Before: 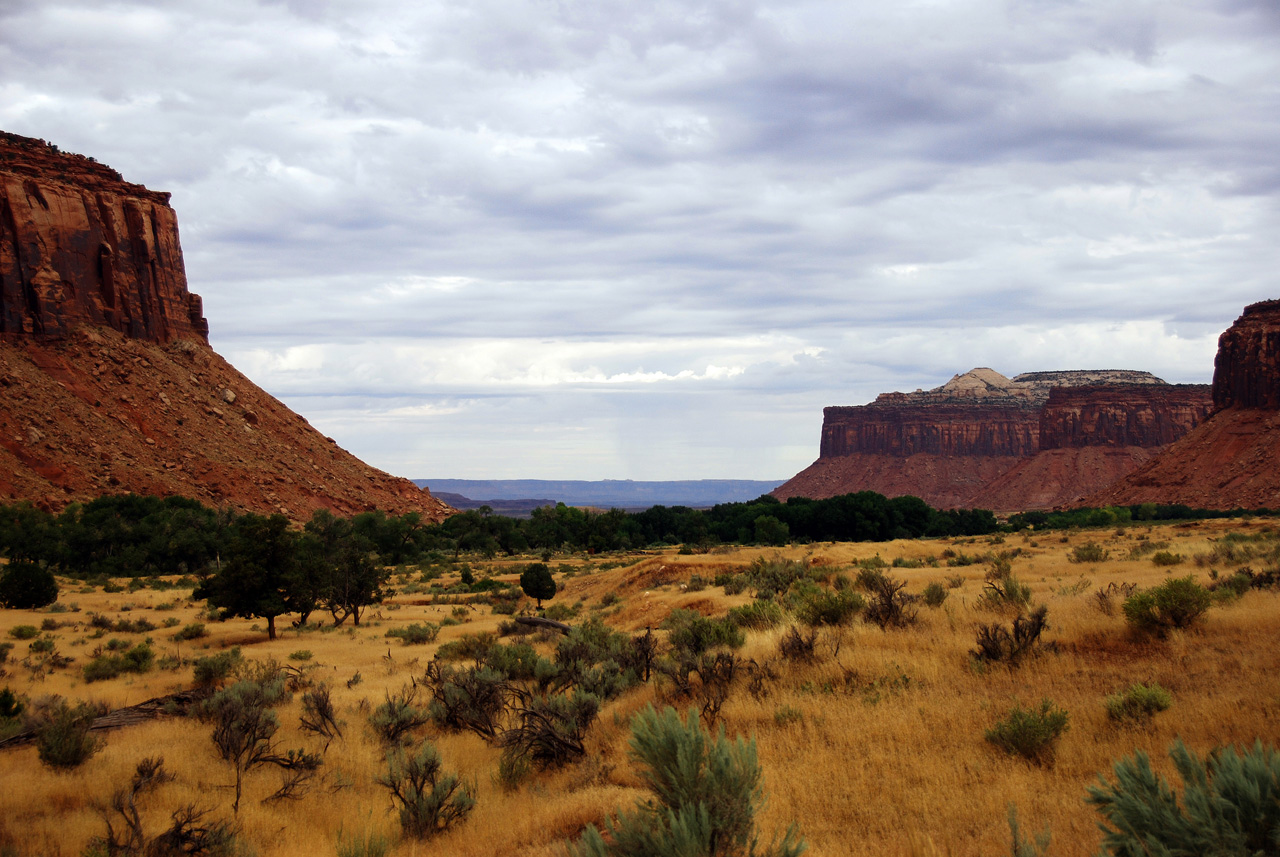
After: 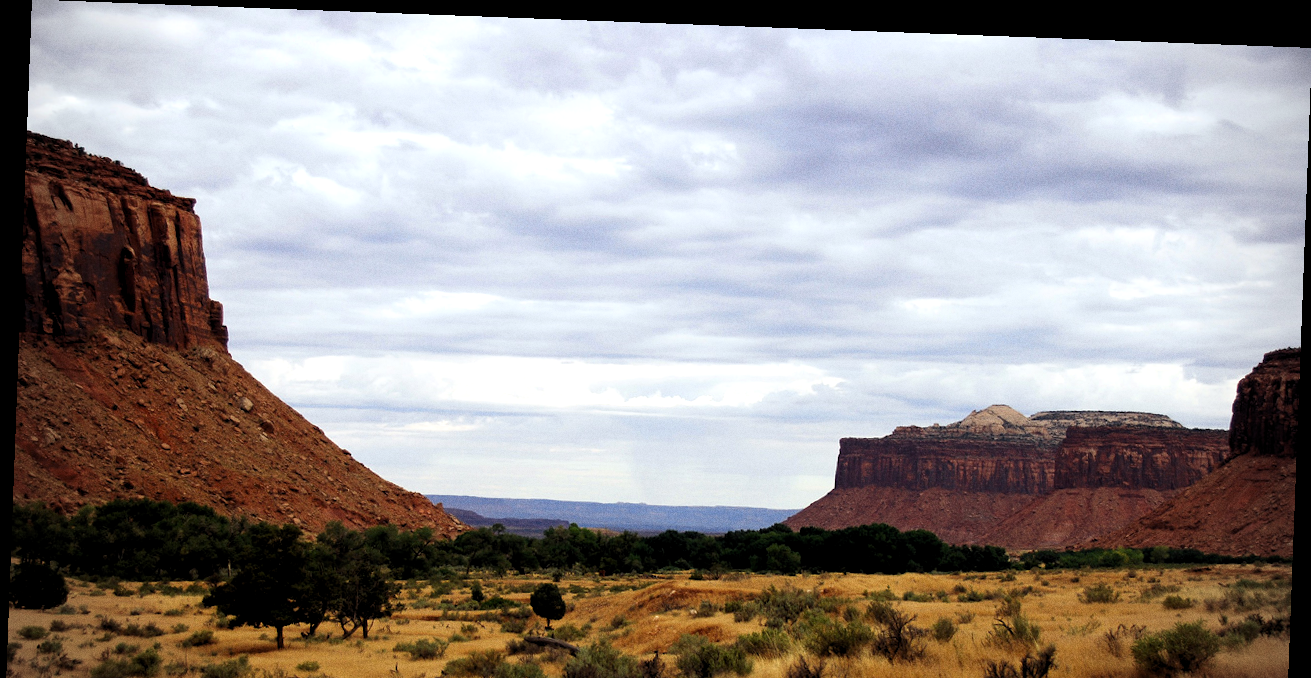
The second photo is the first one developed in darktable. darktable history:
grain: on, module defaults
tone equalizer: on, module defaults
crop: bottom 24.988%
levels: levels [0.031, 0.5, 0.969]
vignetting: unbound false
exposure: black level correction 0.001, exposure 0.14 EV, compensate highlight preservation false
rotate and perspective: rotation 2.17°, automatic cropping off
